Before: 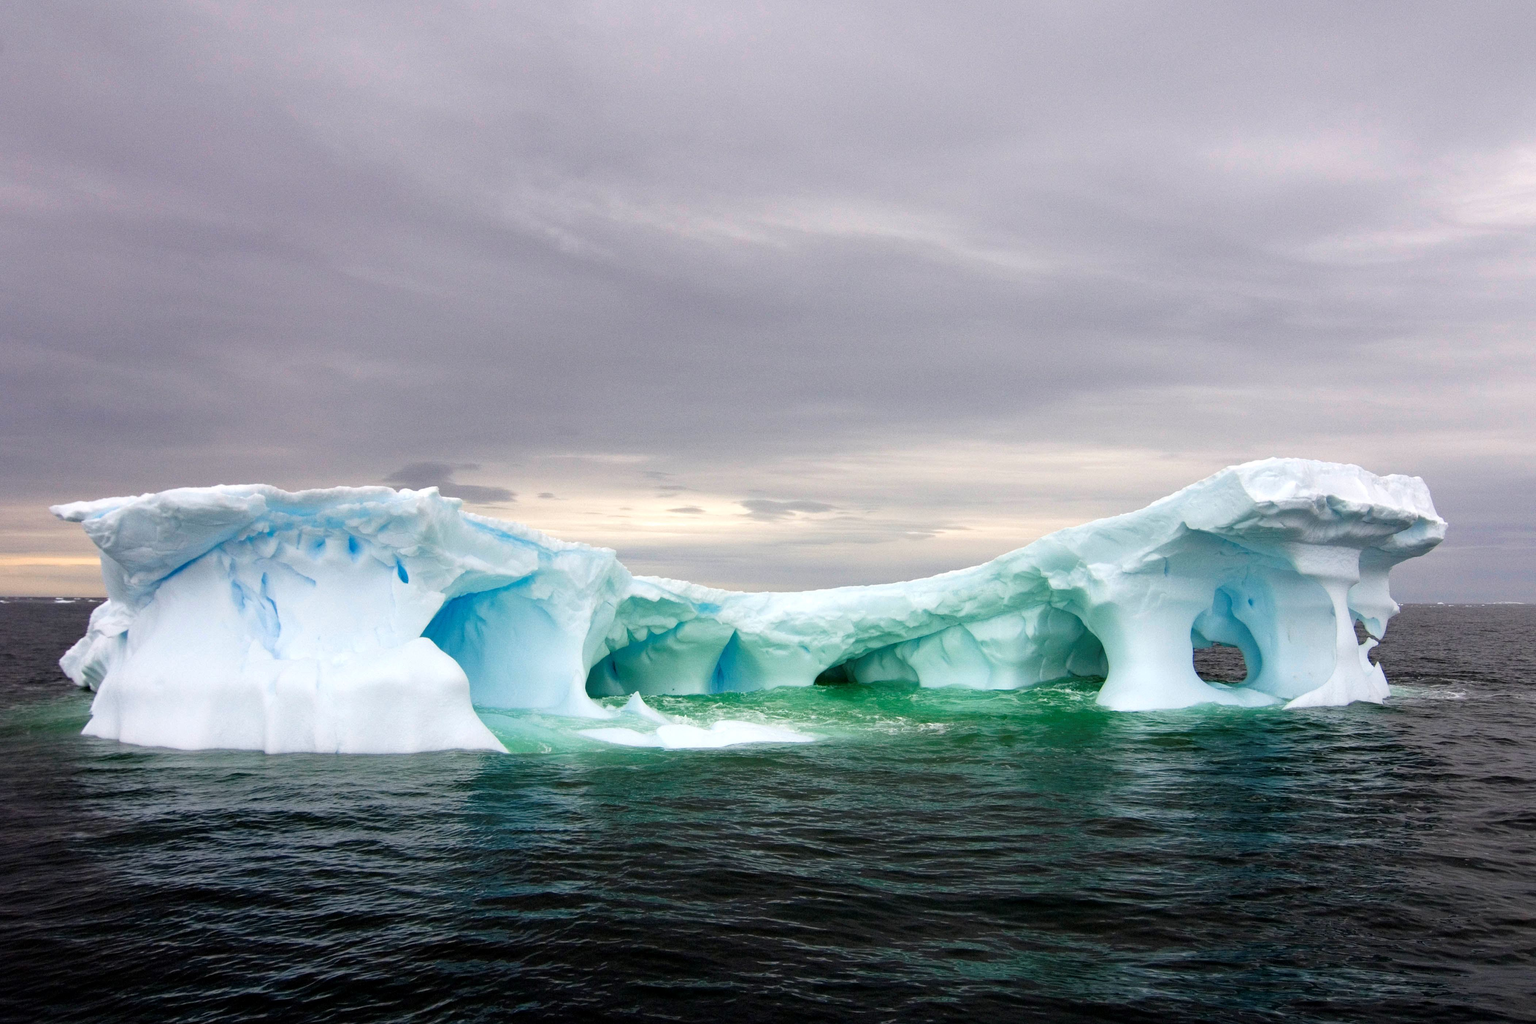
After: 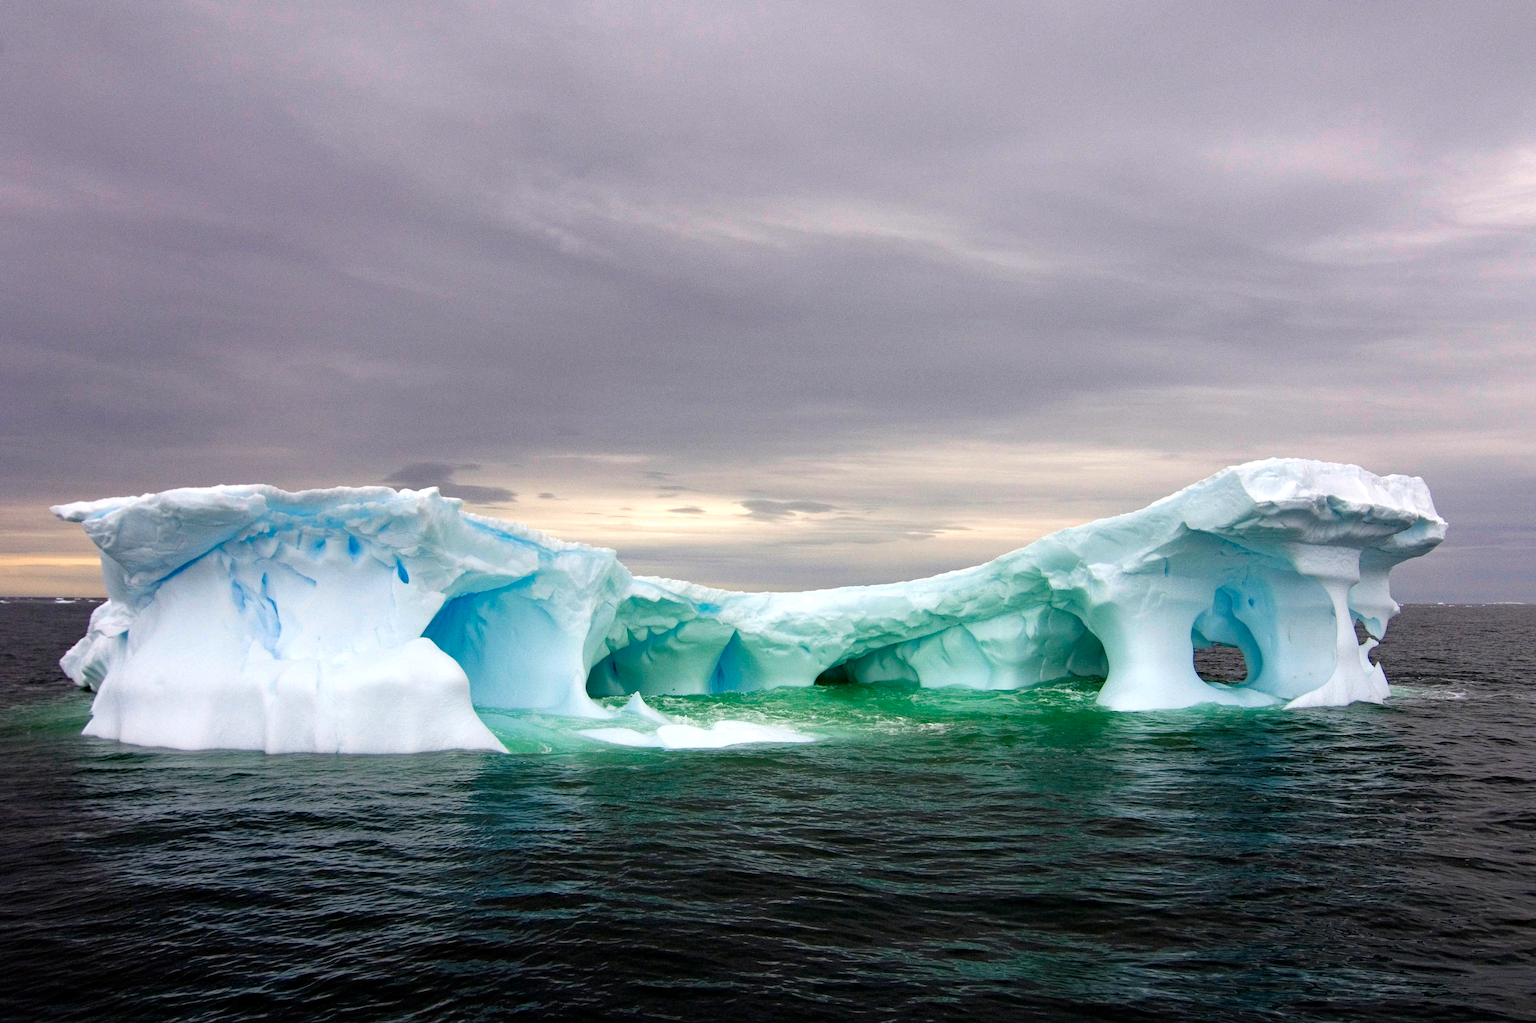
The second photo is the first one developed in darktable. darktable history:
haze removal: strength 0.283, distance 0.247, compatibility mode true, adaptive false
